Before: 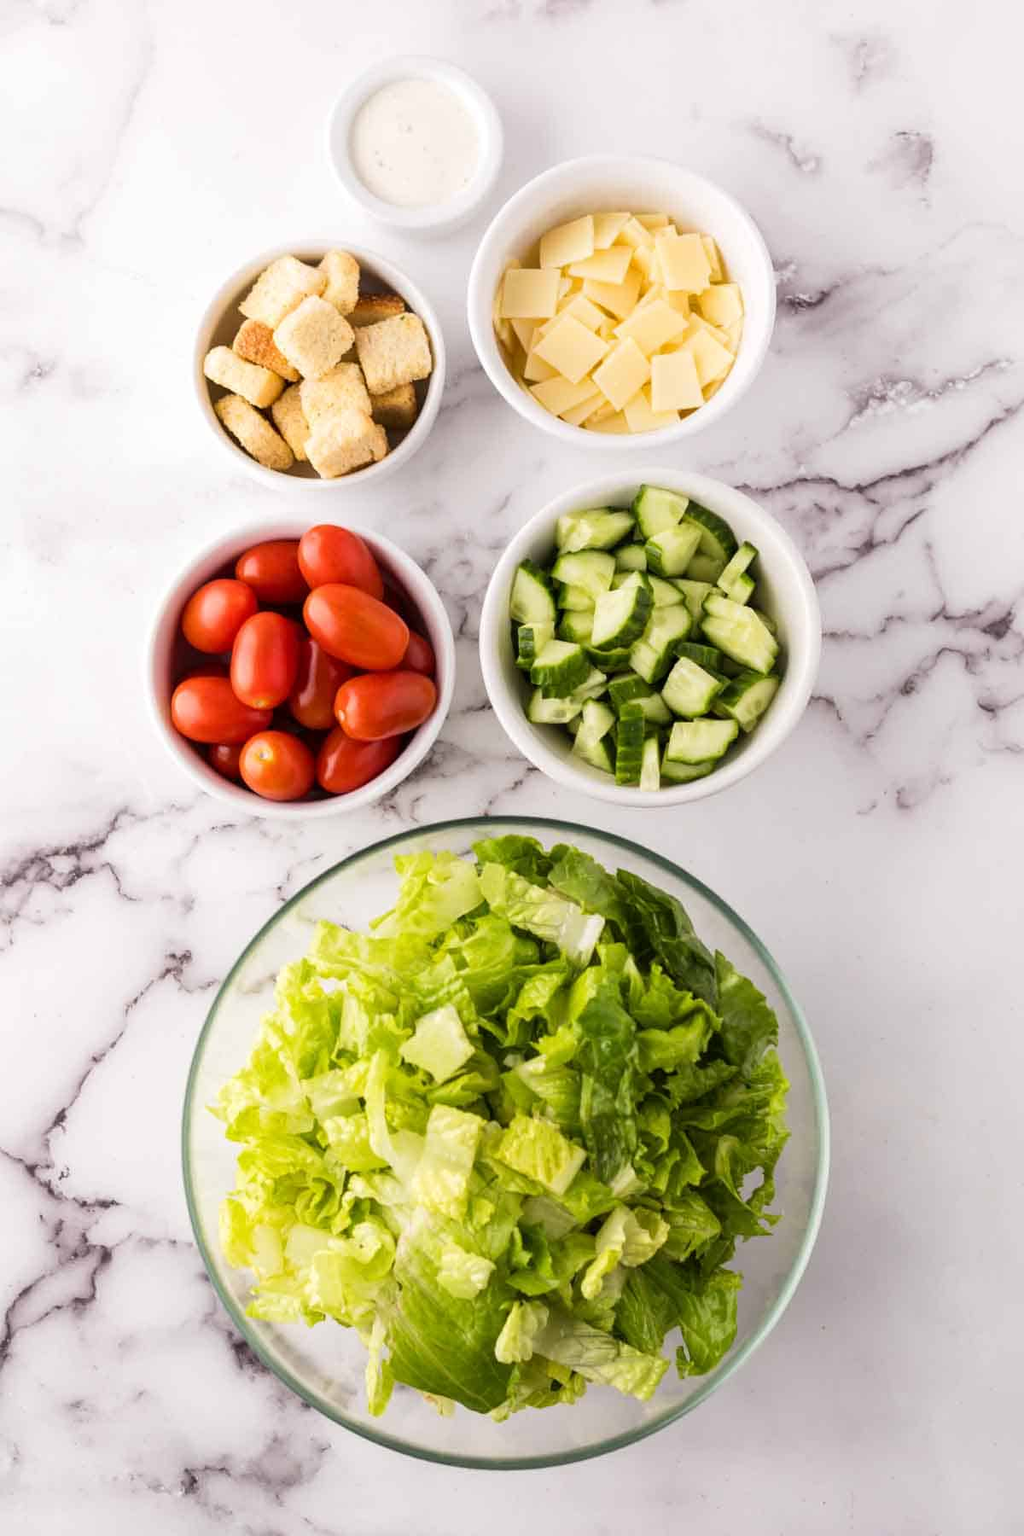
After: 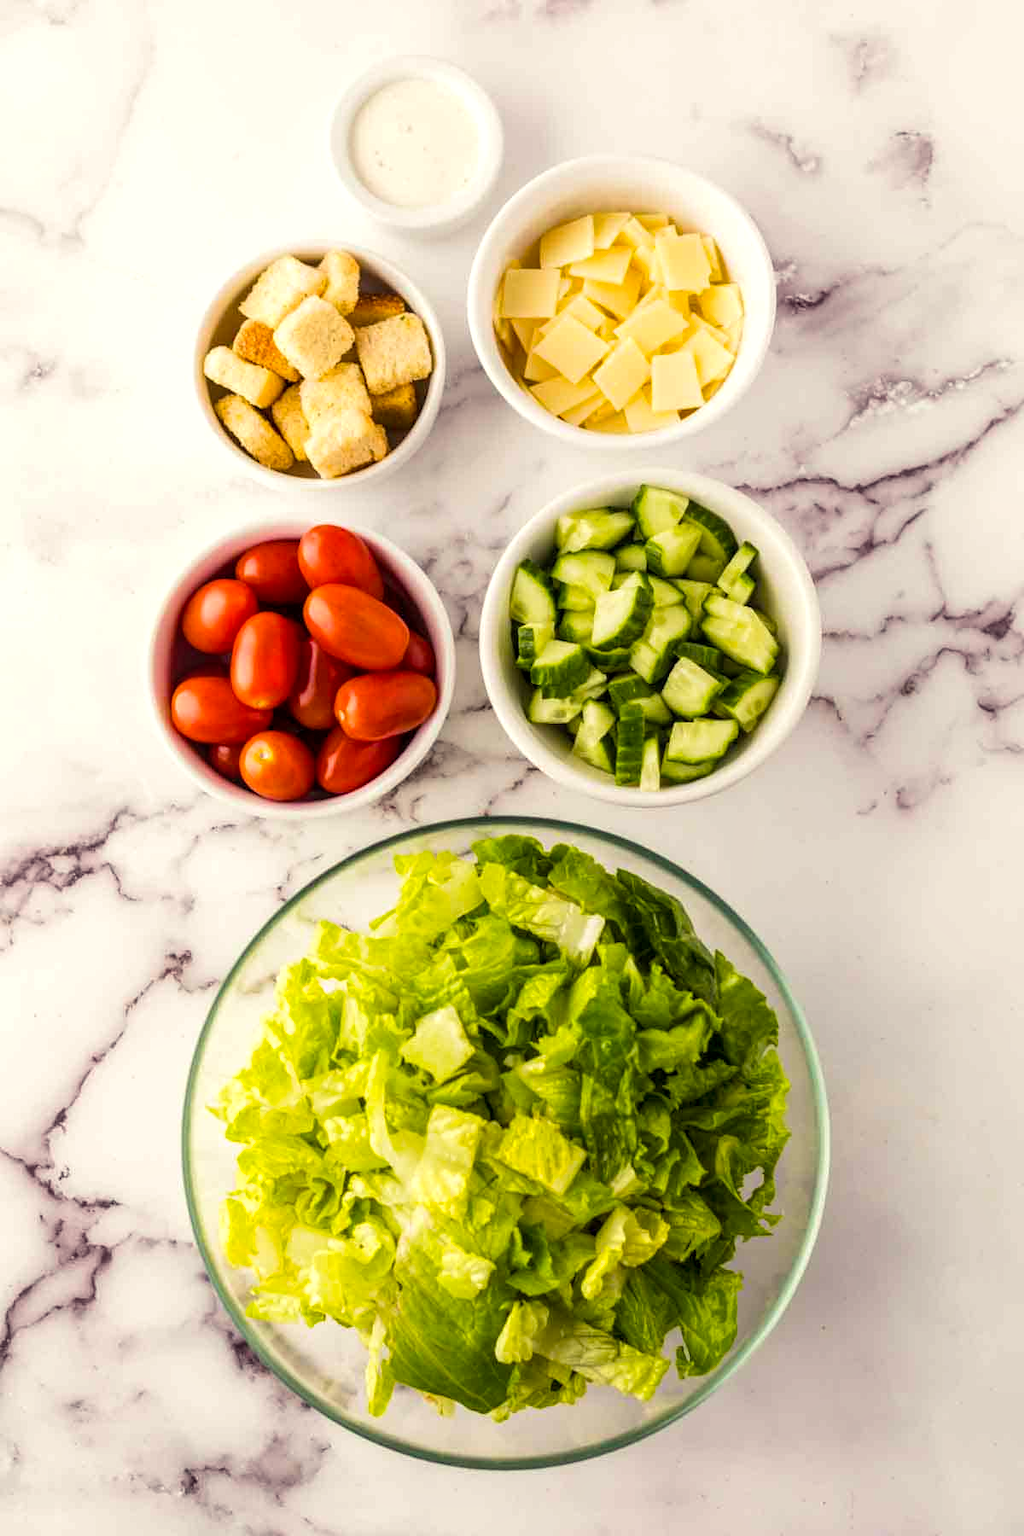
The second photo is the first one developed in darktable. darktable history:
velvia: on, module defaults
local contrast: on, module defaults
color balance rgb: highlights gain › luminance 6.418%, highlights gain › chroma 2.545%, highlights gain › hue 90.02°, perceptual saturation grading › global saturation 25.158%, global vibrance 11.239%
